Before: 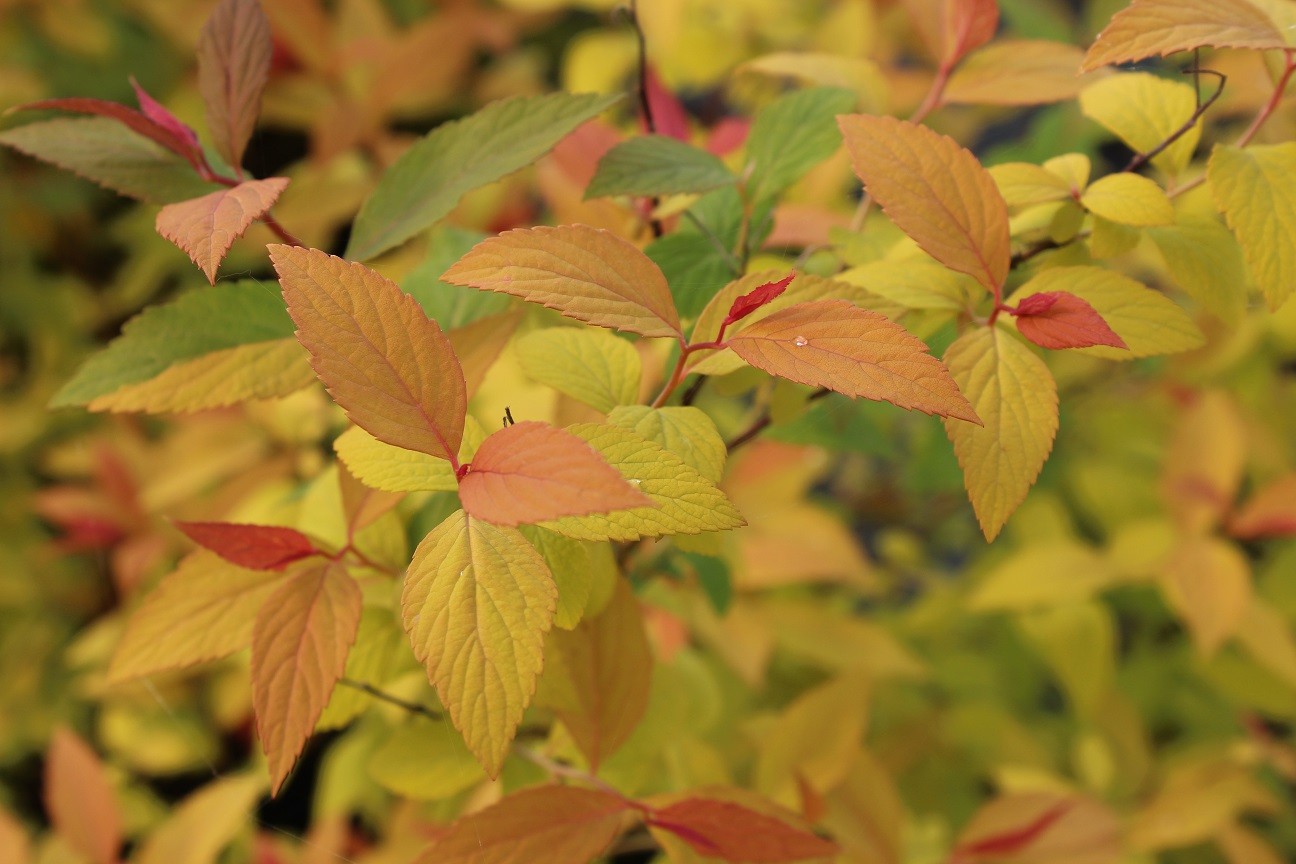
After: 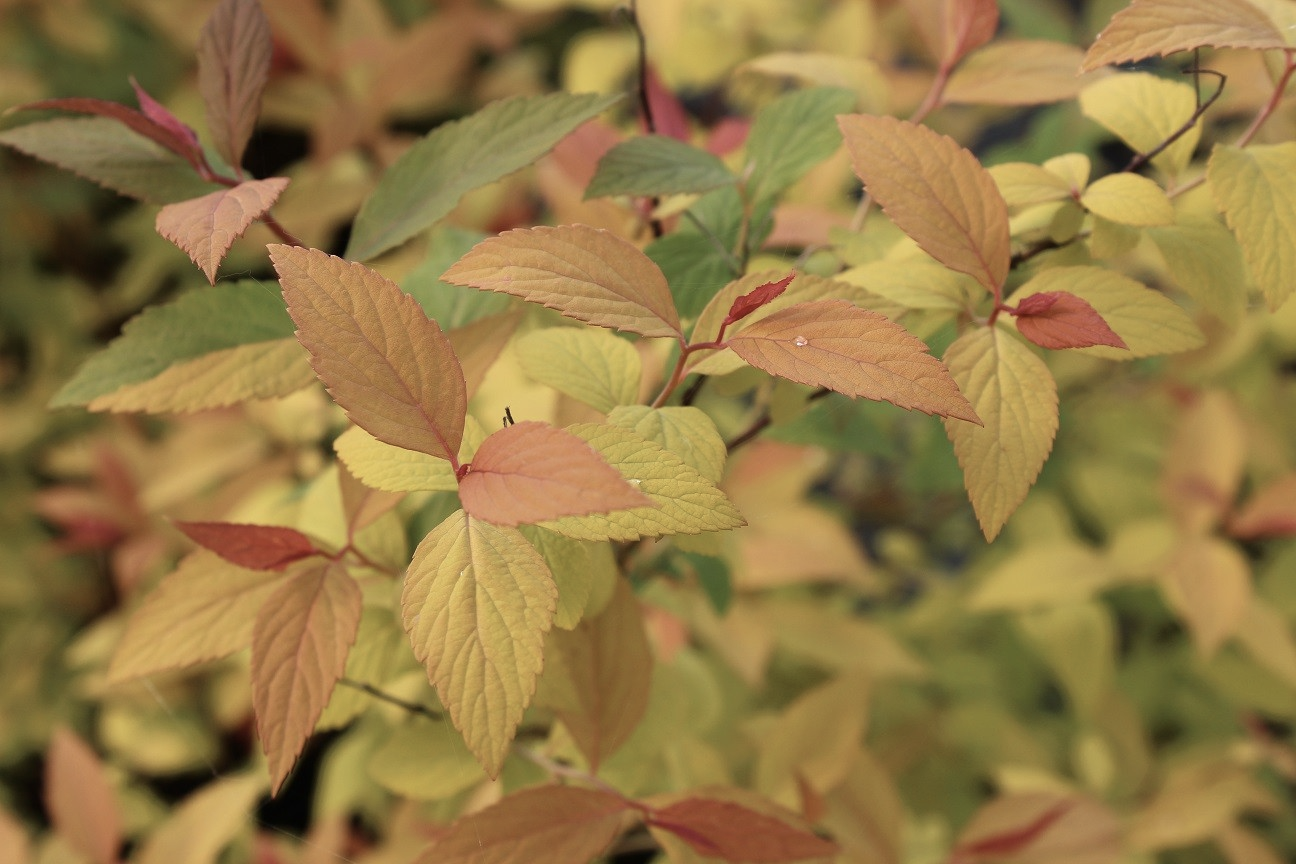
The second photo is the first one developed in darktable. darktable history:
contrast brightness saturation: contrast 0.103, saturation -0.284
tone equalizer: on, module defaults
